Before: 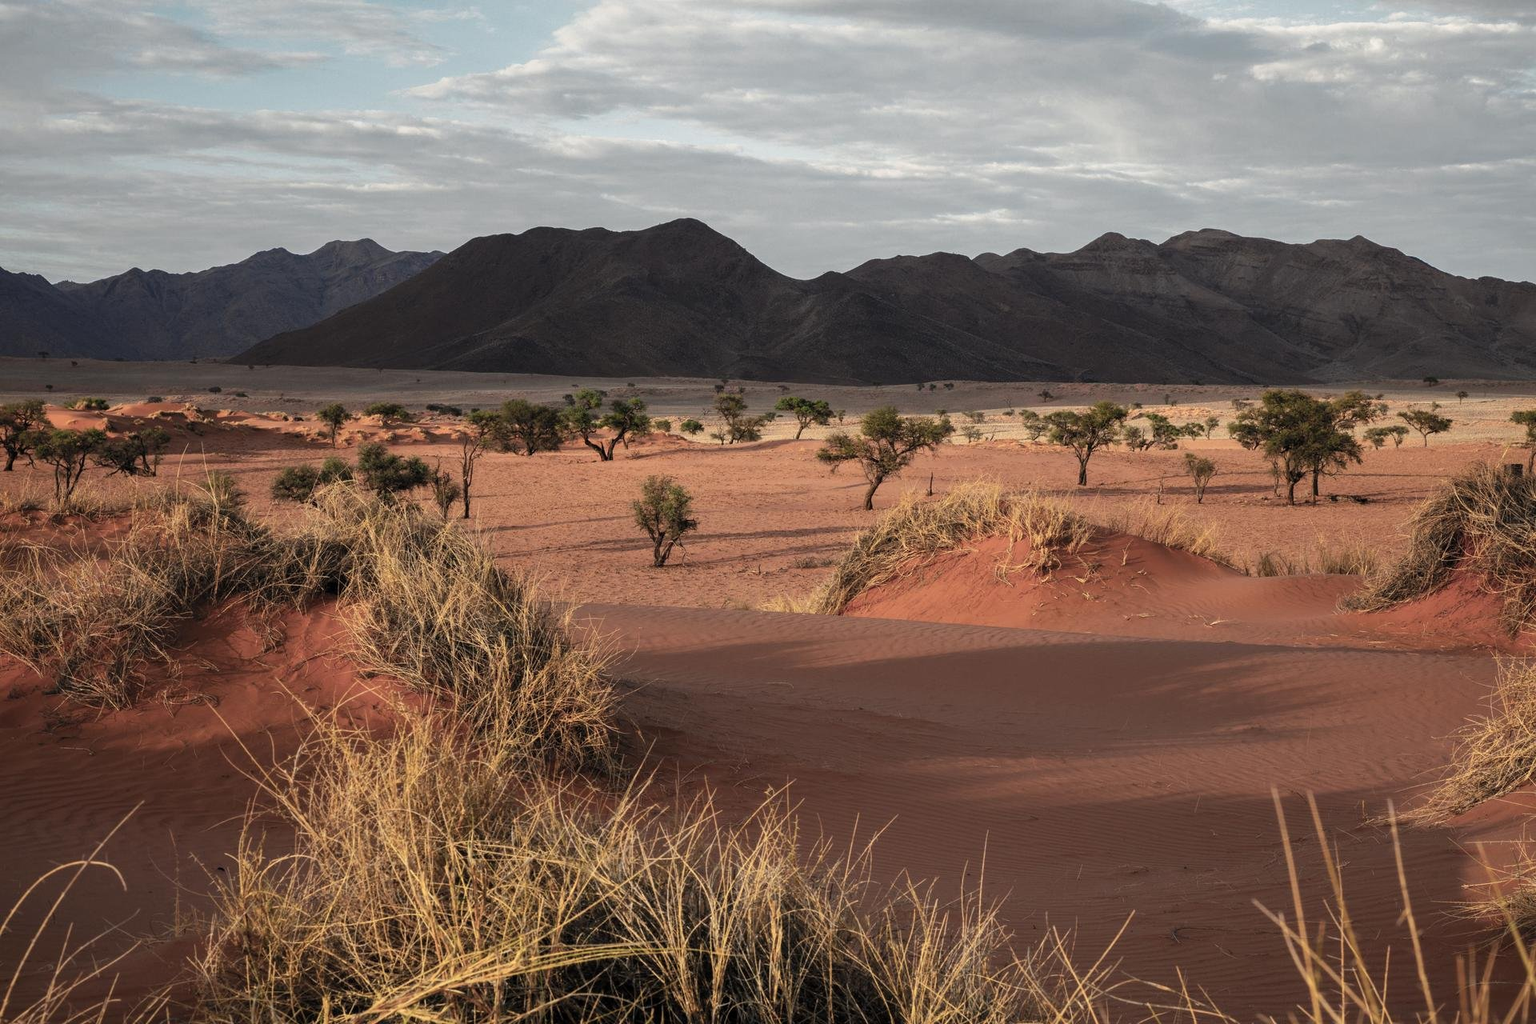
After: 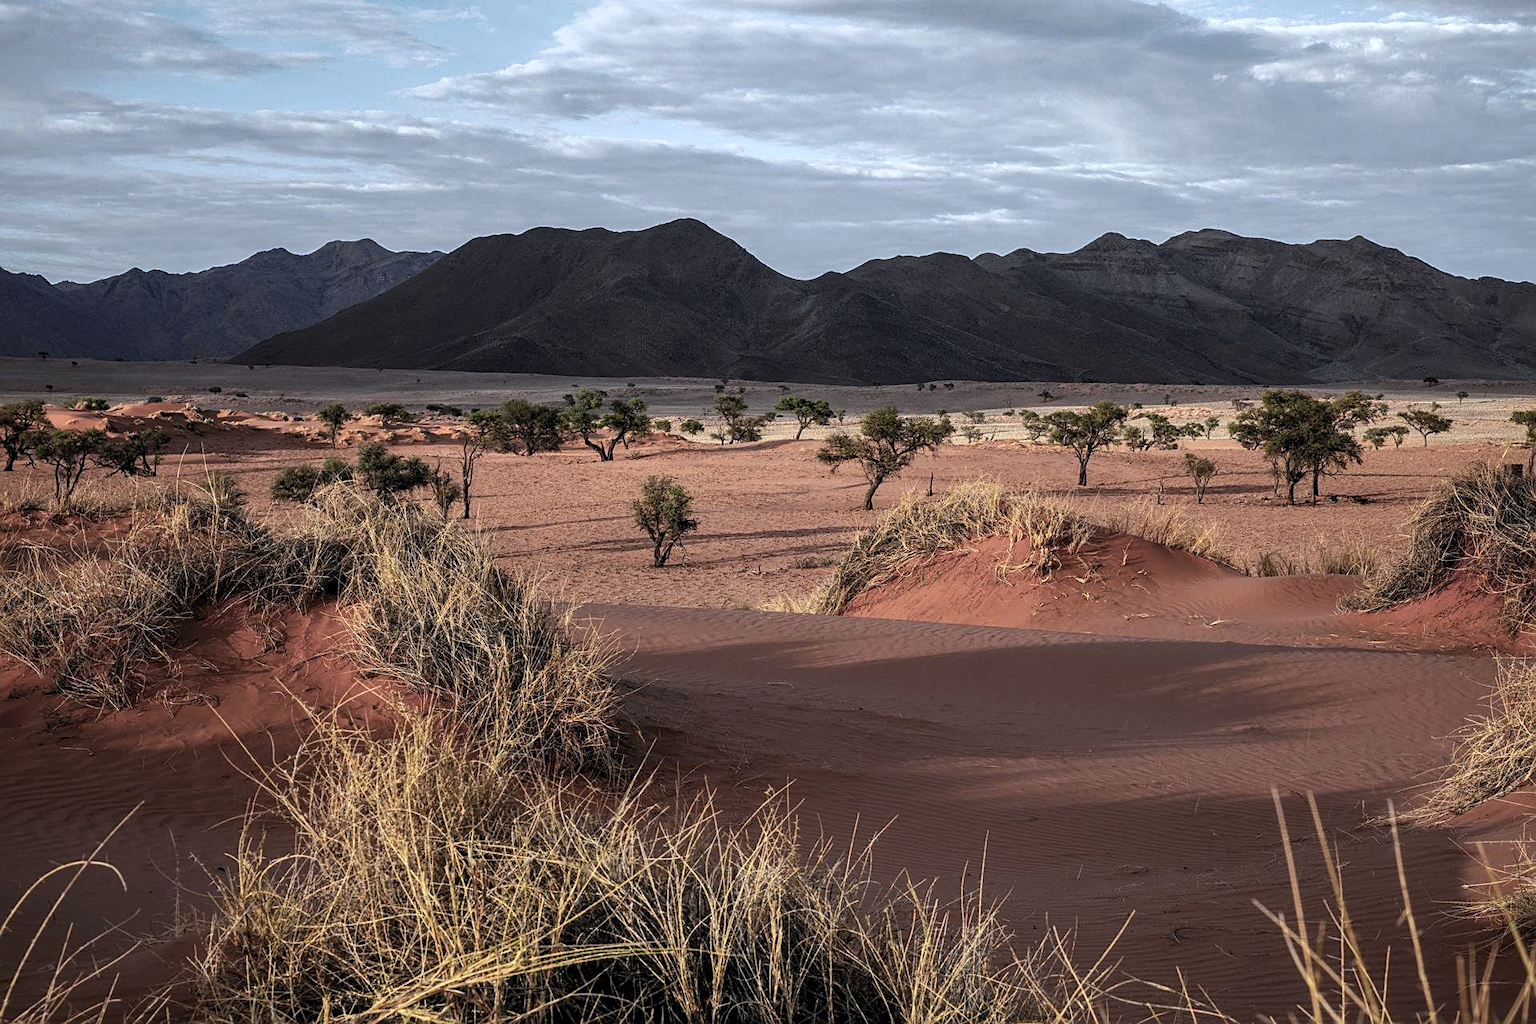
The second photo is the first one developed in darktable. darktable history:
white balance: red 0.931, blue 1.11
sharpen: on, module defaults
rgb curve: curves: ch0 [(0, 0) (0.078, 0.051) (0.929, 0.956) (1, 1)], compensate middle gray true
local contrast: on, module defaults
